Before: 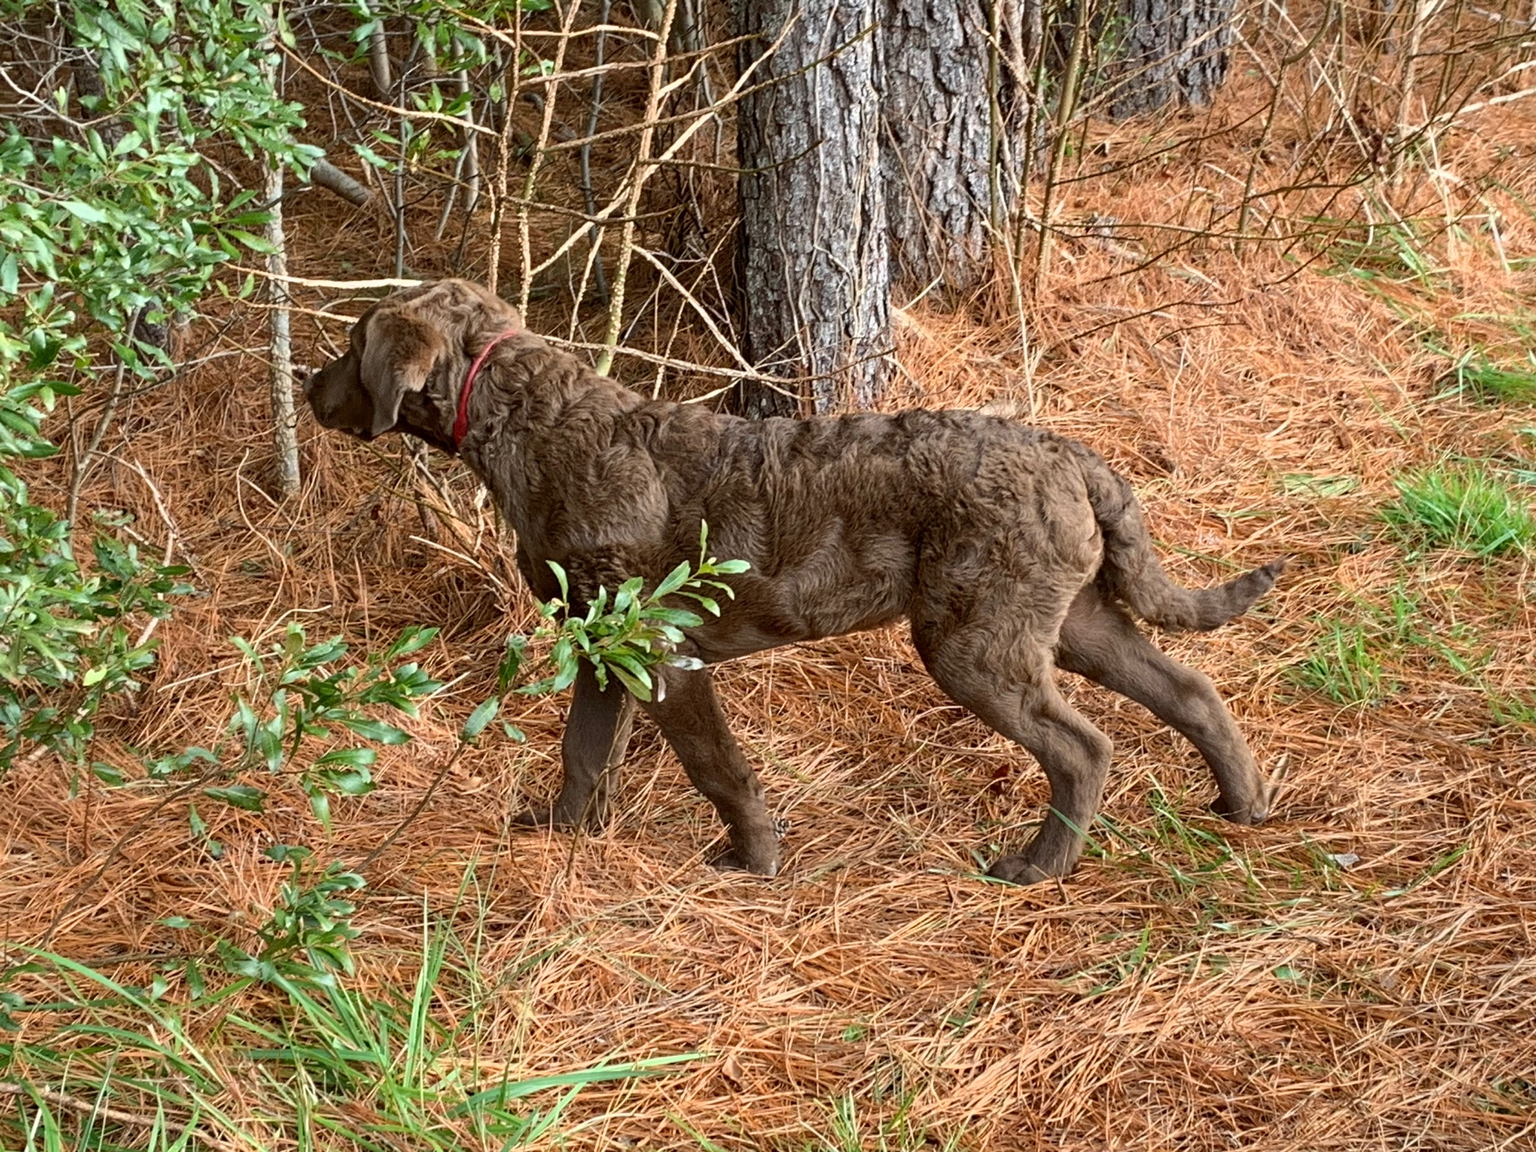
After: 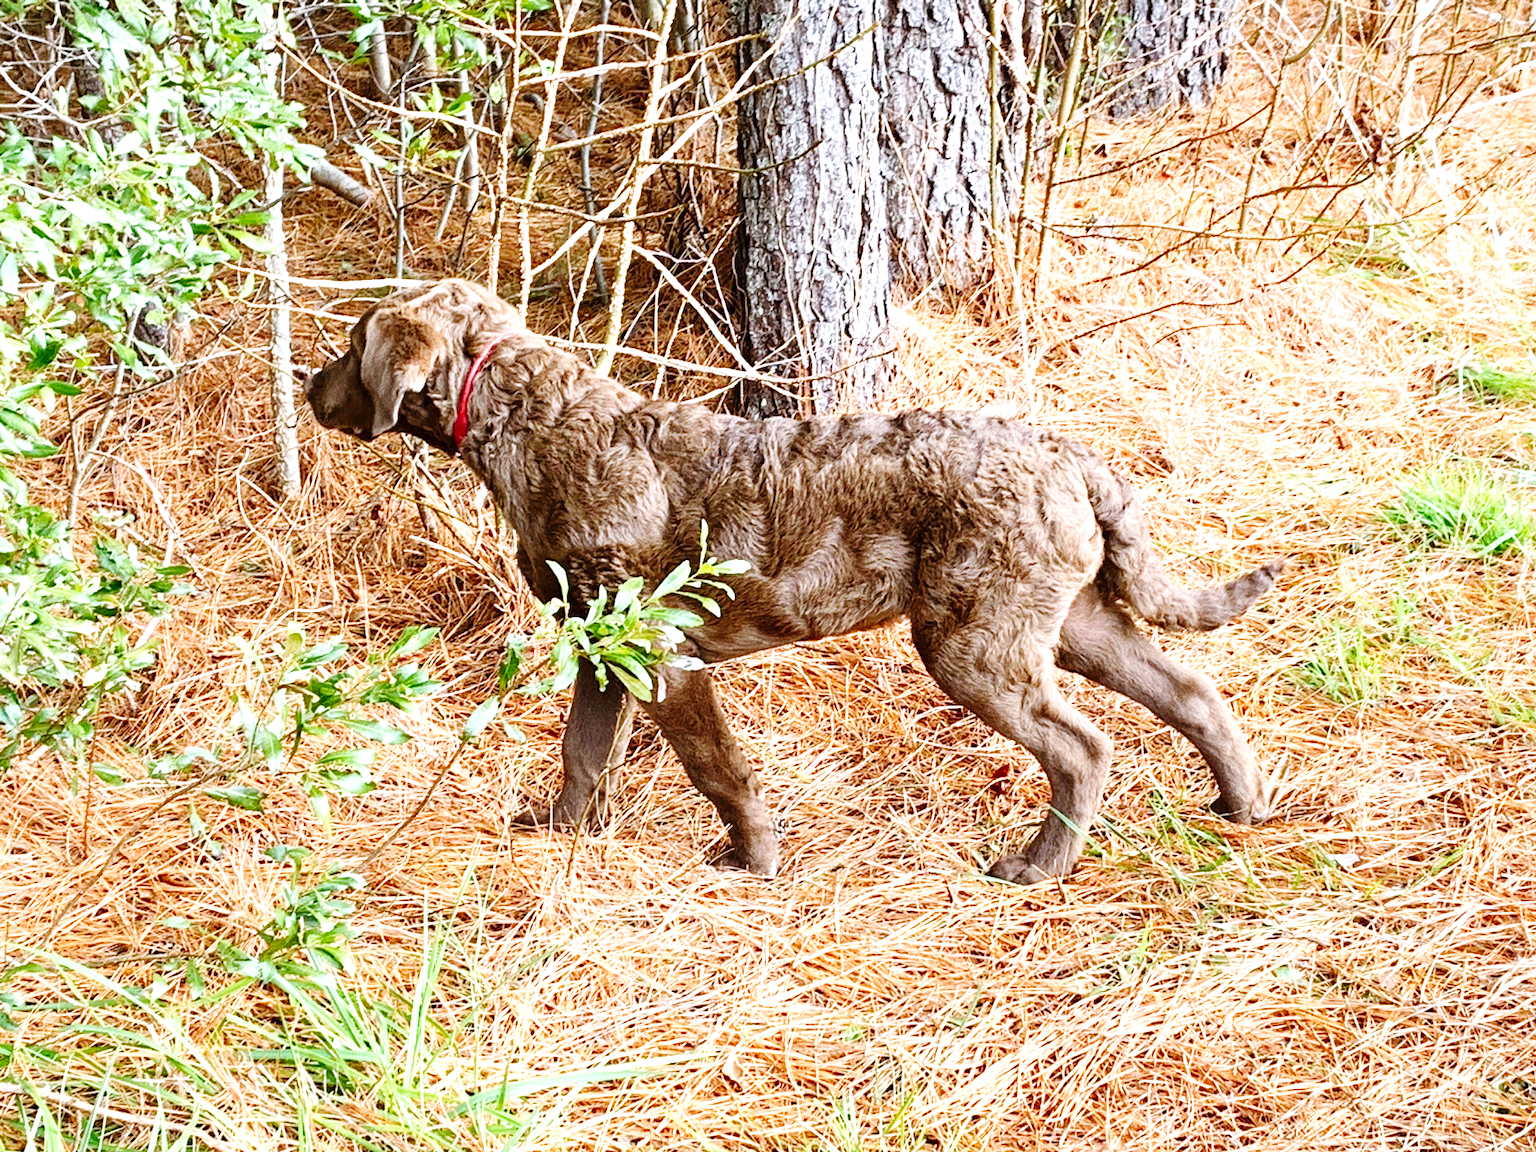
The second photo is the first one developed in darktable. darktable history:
exposure: black level correction 0, exposure 1.2 EV, compensate highlight preservation false
base curve: curves: ch0 [(0, 0) (0.036, 0.025) (0.121, 0.166) (0.206, 0.329) (0.605, 0.79) (1, 1)], preserve colors none
white balance: red 0.967, blue 1.119, emerald 0.756
